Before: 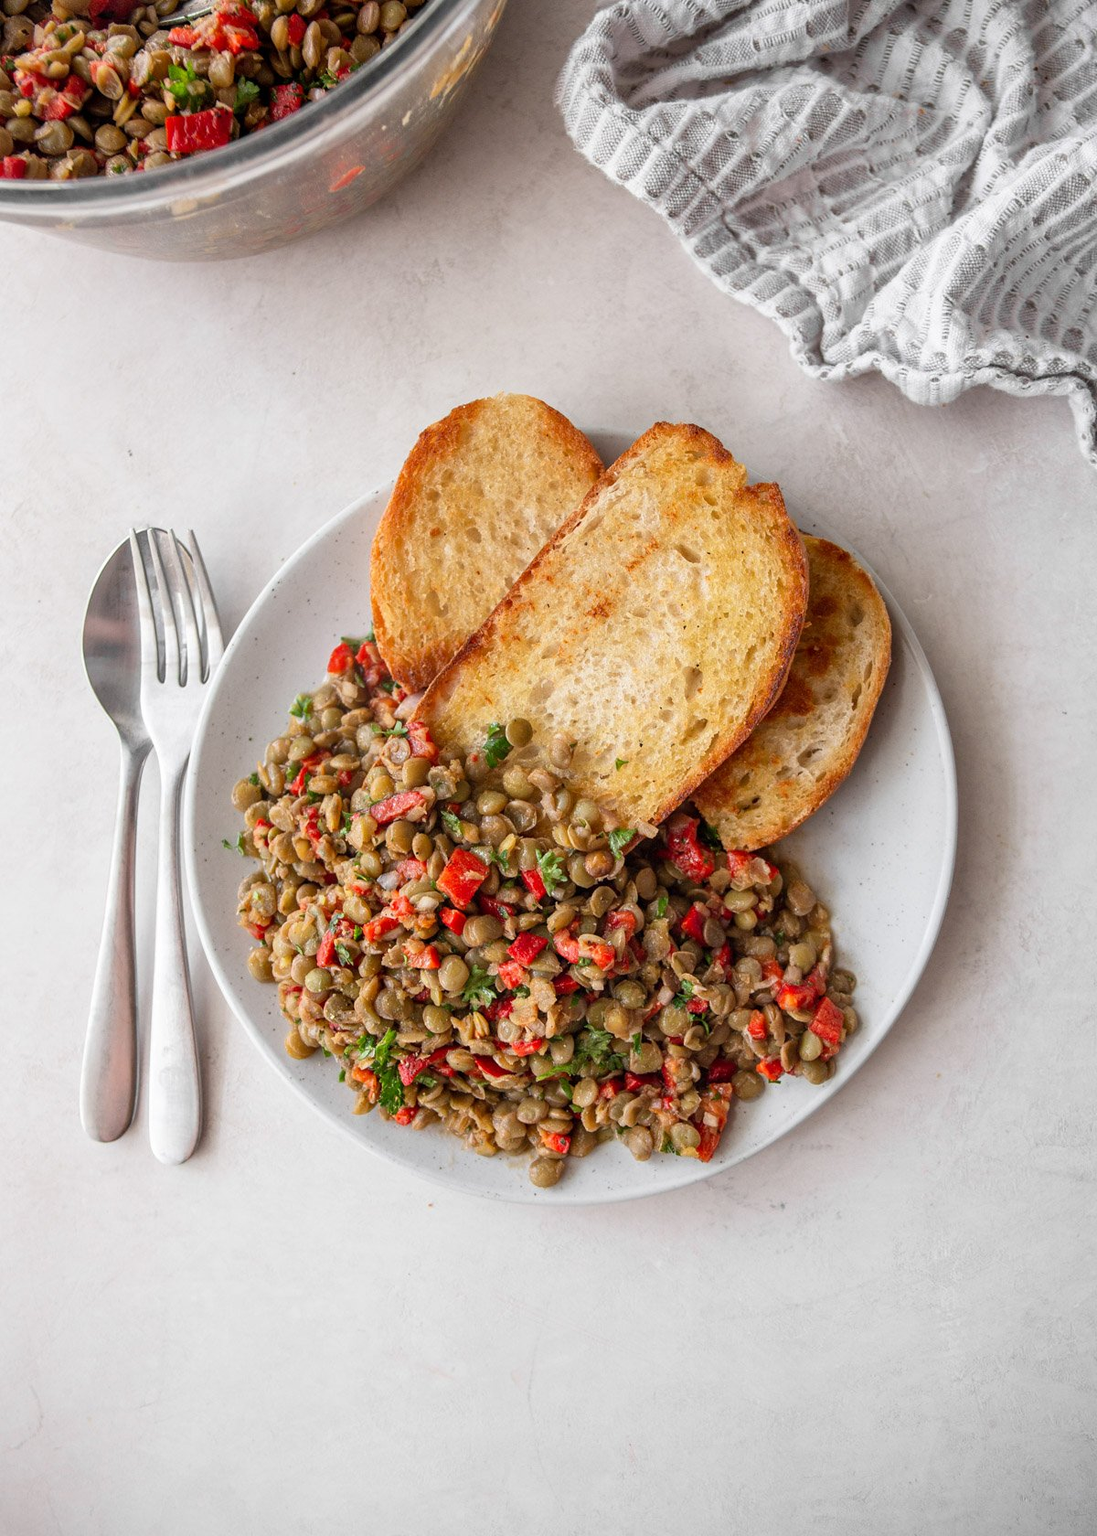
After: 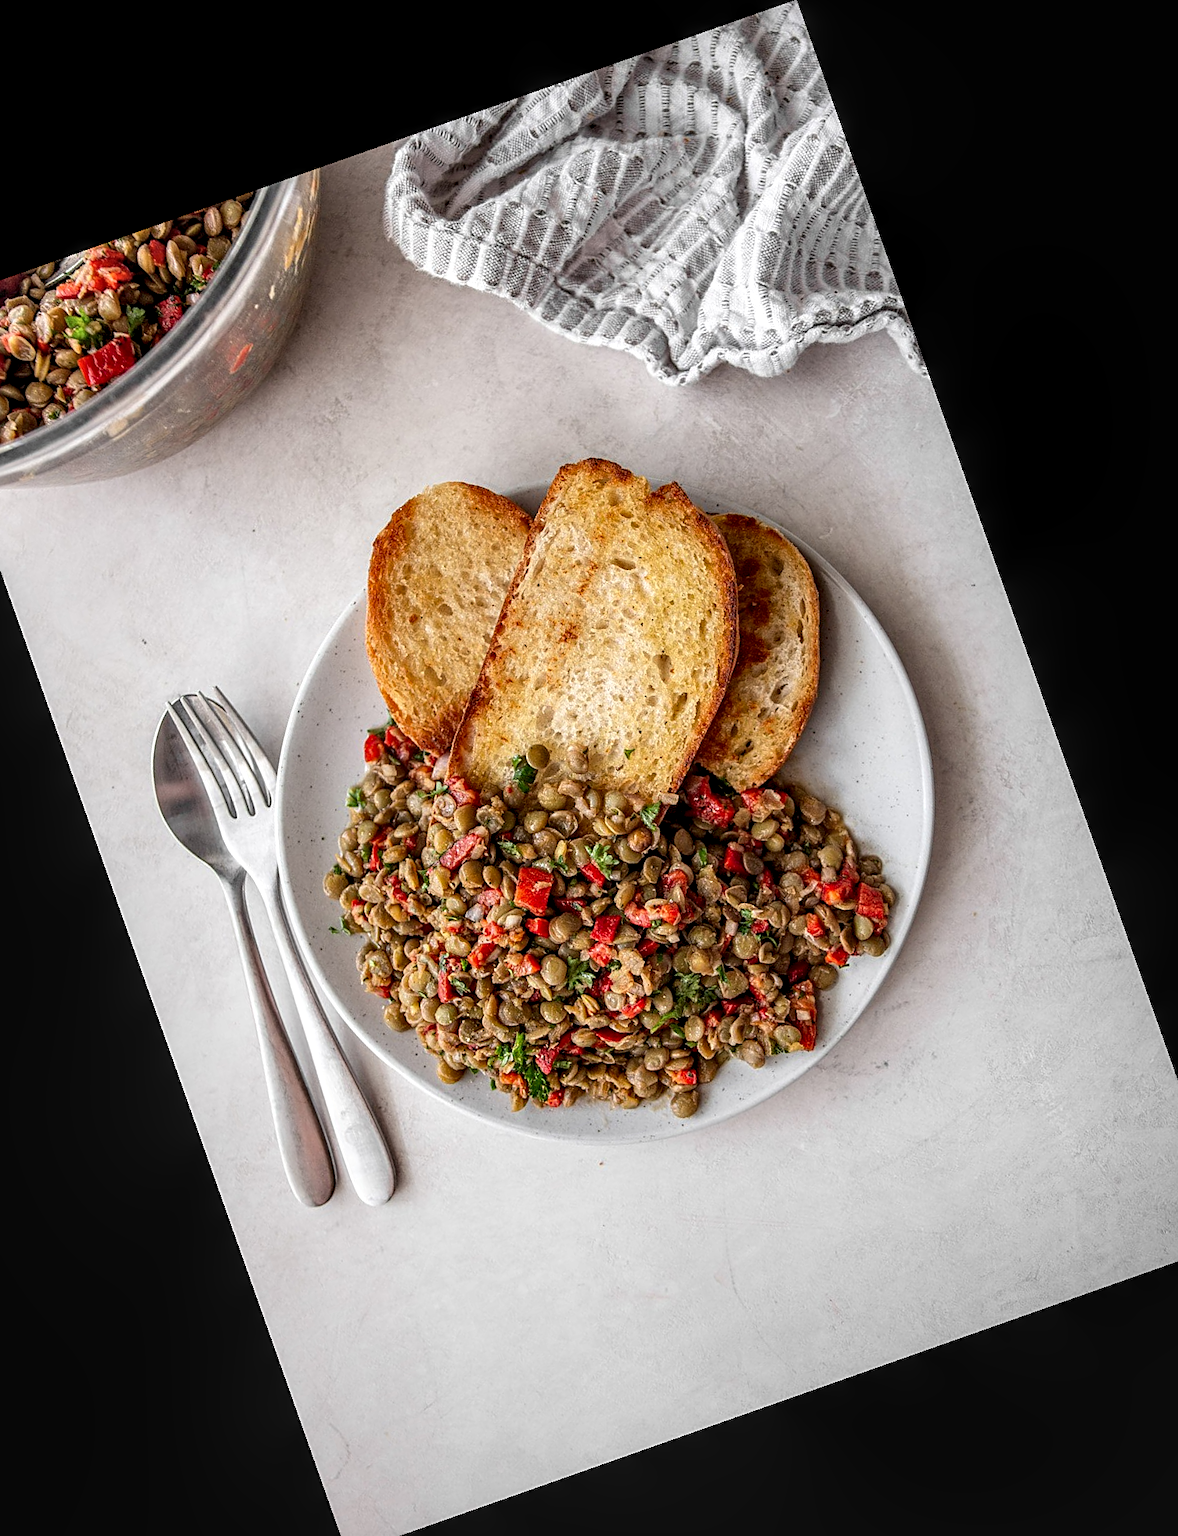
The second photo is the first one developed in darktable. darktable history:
shadows and highlights: shadows 30.86, highlights 0, soften with gaussian
local contrast: detail 150%
crop and rotate: angle 19.43°, left 6.812%, right 4.125%, bottom 1.087%
sharpen: on, module defaults
